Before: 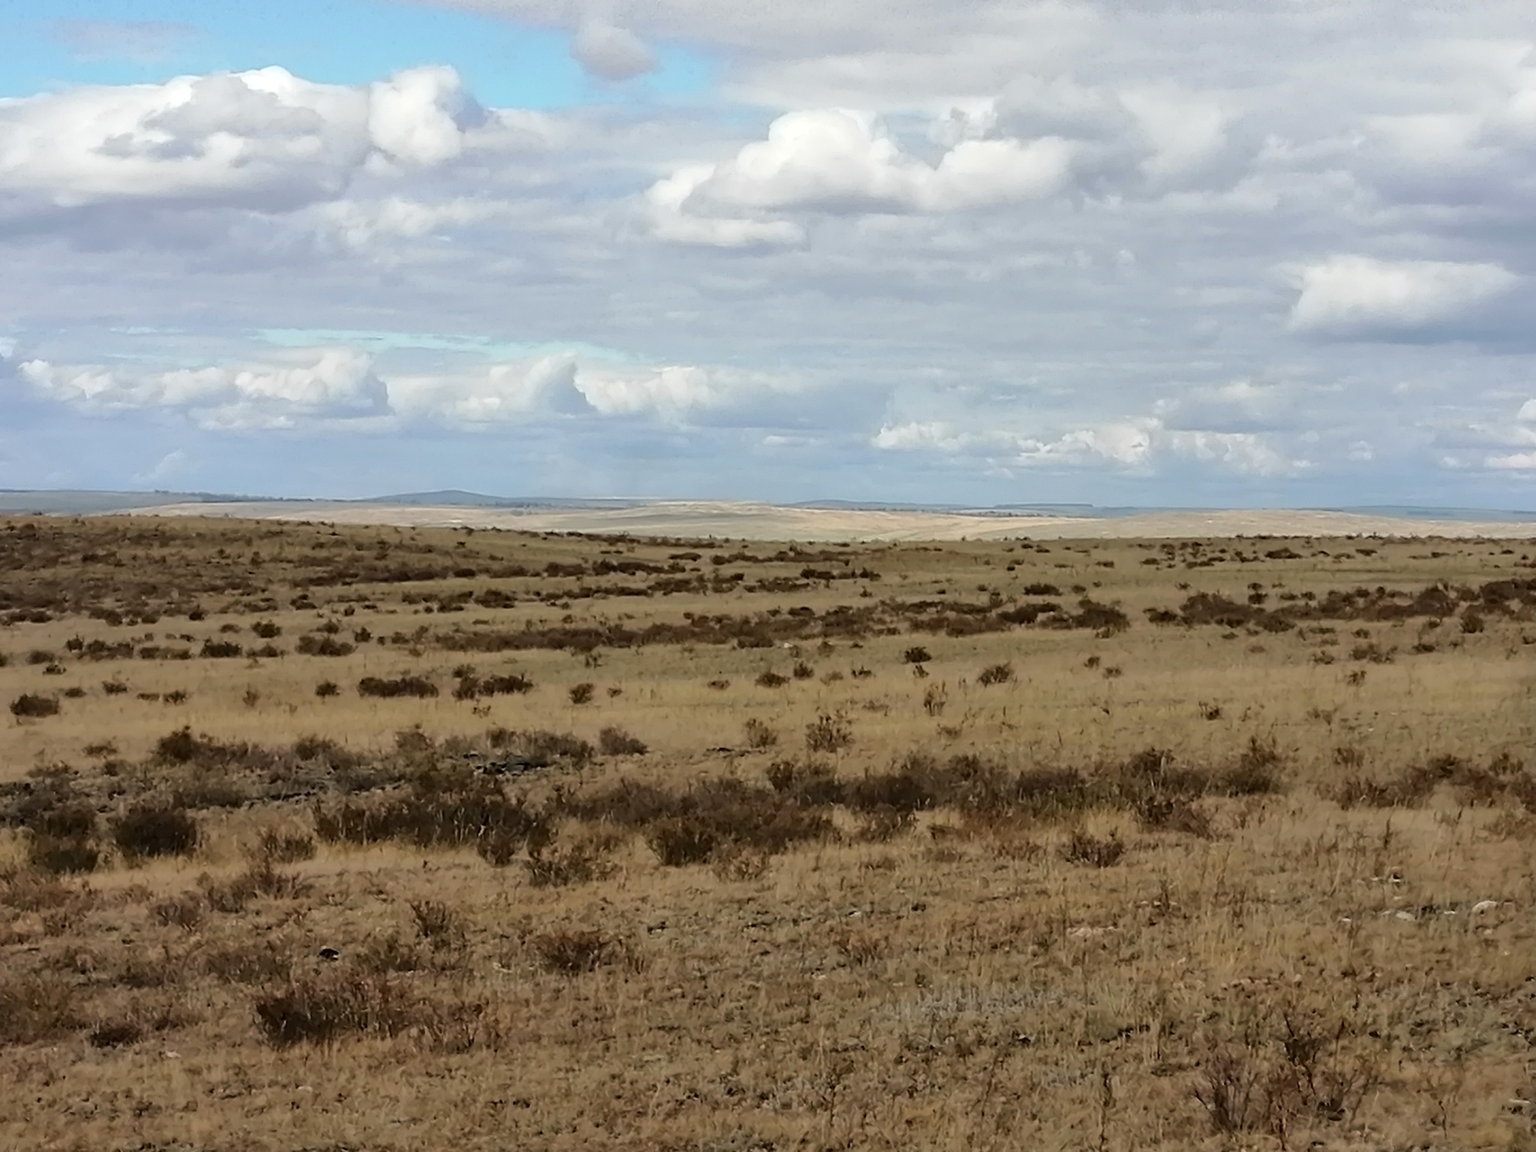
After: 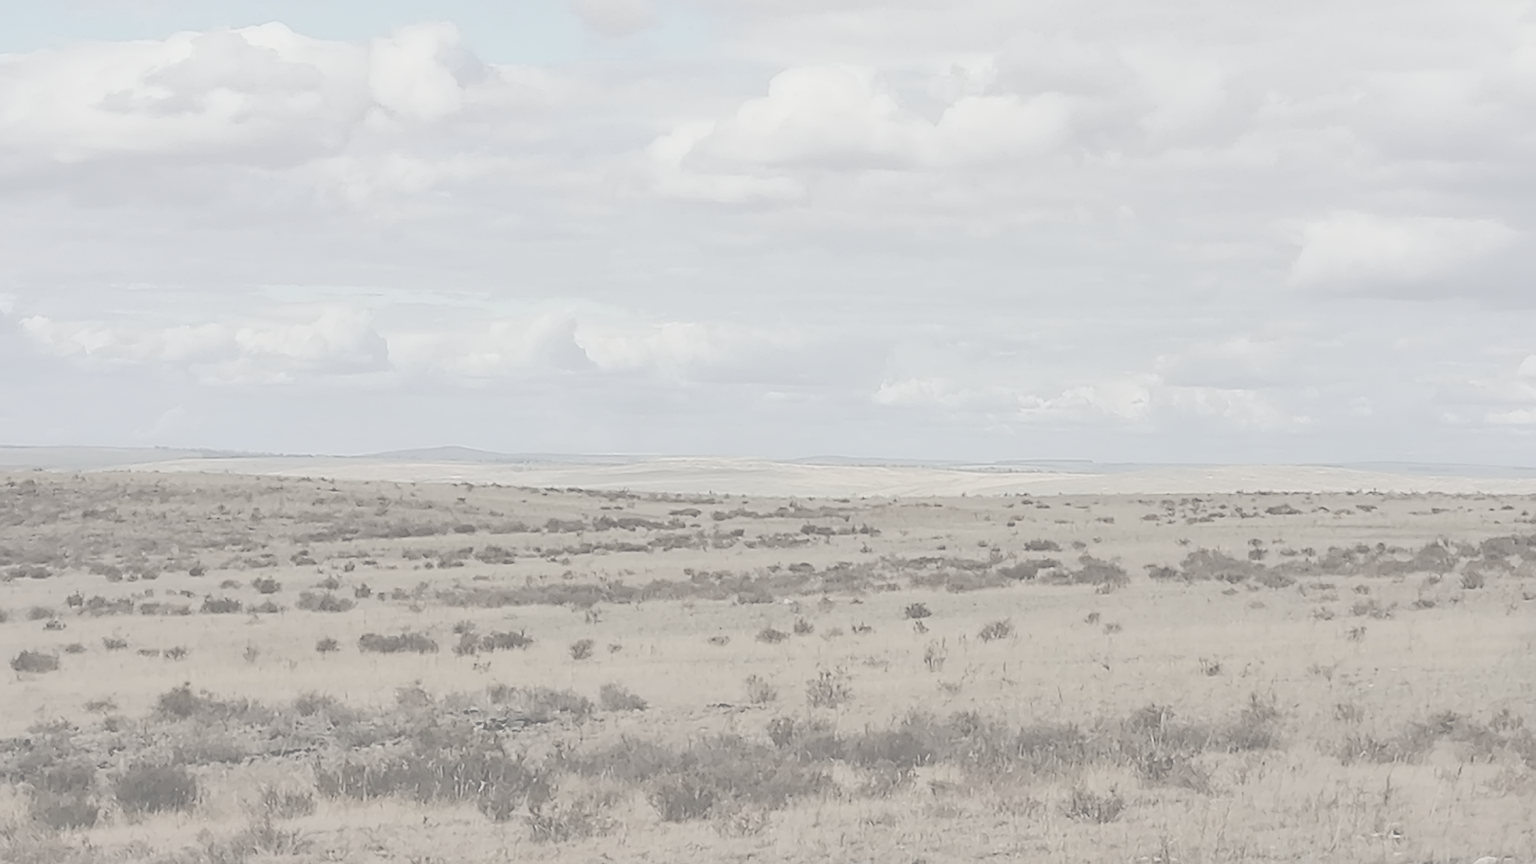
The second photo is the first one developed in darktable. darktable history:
sharpen: on, module defaults
exposure: exposure 0.014 EV, compensate highlight preservation false
crop: top 3.857%, bottom 21.132%
contrast brightness saturation: contrast -0.32, brightness 0.75, saturation -0.78
